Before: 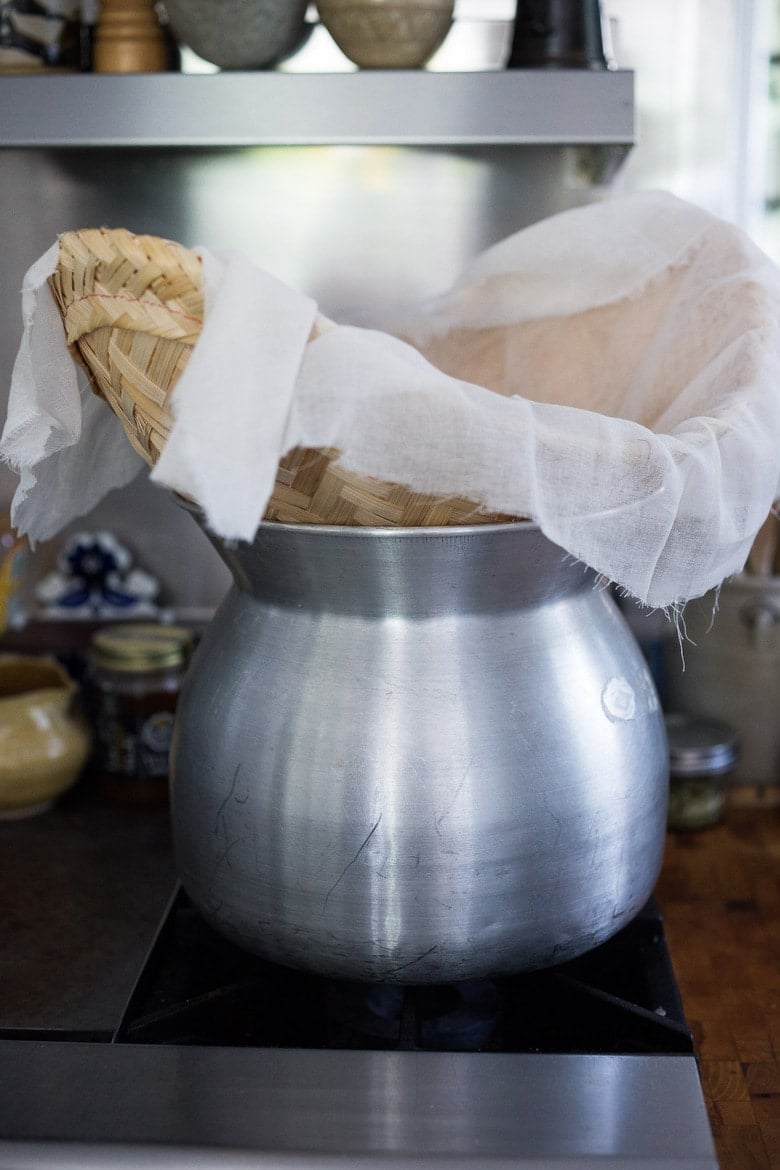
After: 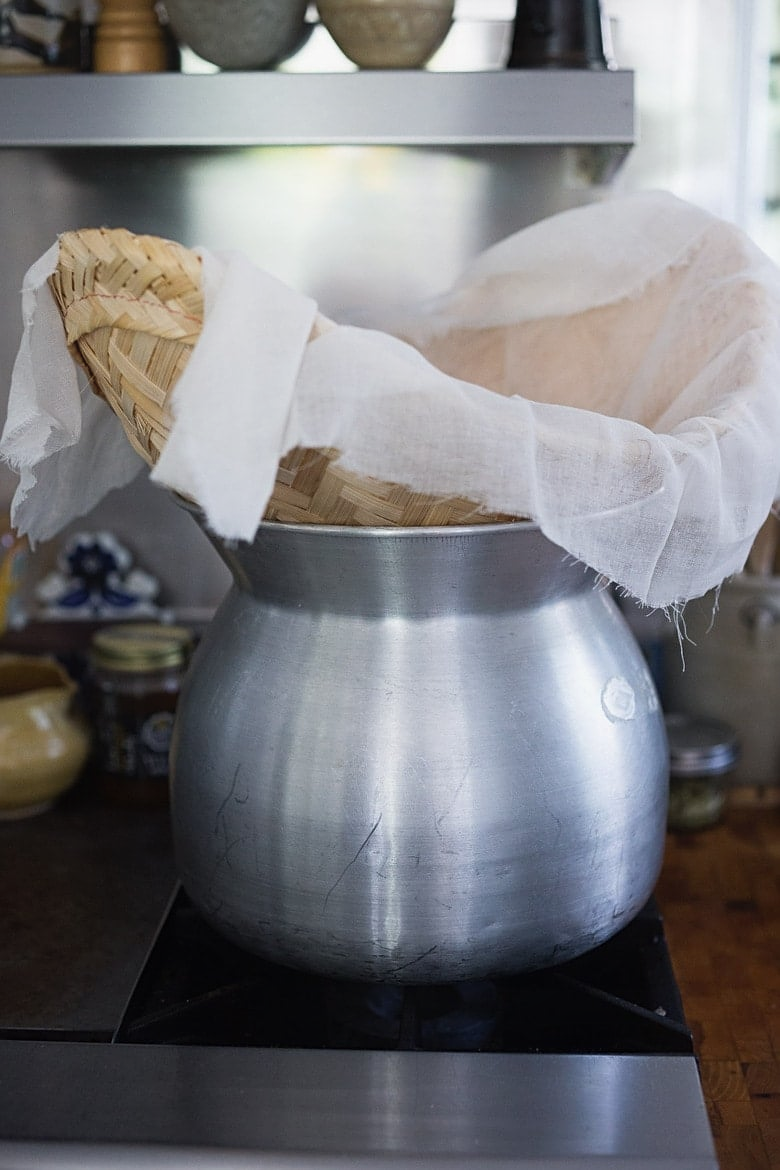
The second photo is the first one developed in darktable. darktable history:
sharpen: radius 2.479, amount 0.318
contrast equalizer: octaves 7, y [[0.6 ×6], [0.55 ×6], [0 ×6], [0 ×6], [0 ×6]], mix -0.316
